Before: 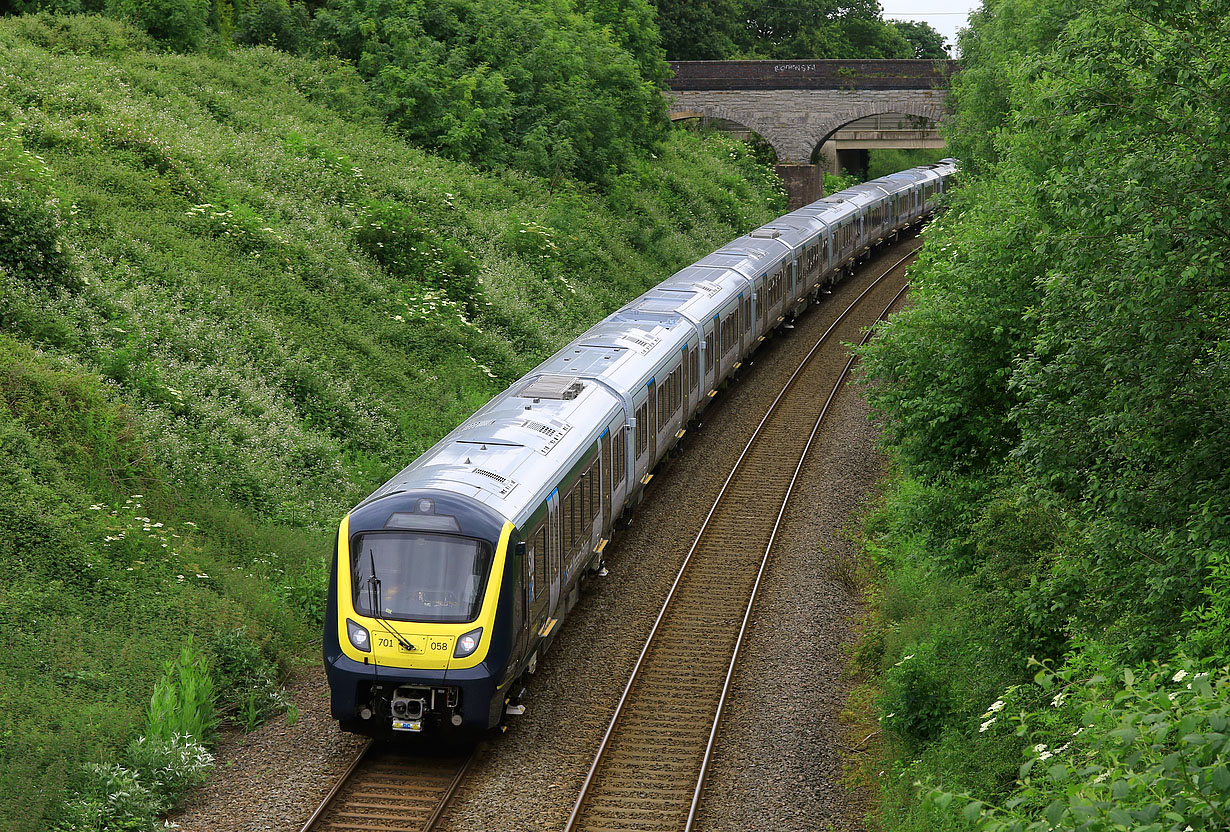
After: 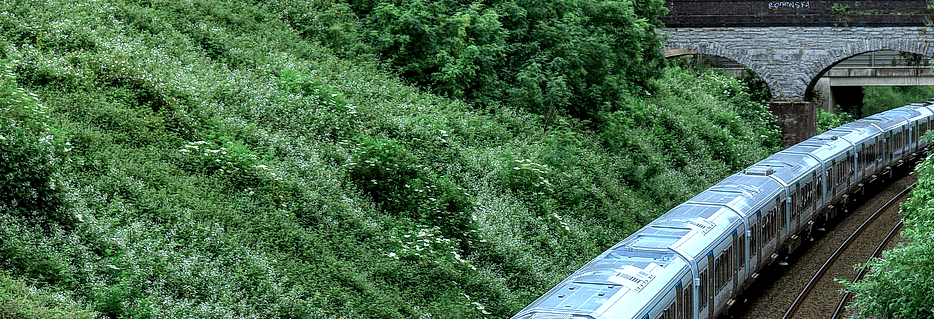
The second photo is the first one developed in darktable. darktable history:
color correction: highlights a* -9.55, highlights b* -21.01
crop: left 0.539%, top 7.646%, right 23.462%, bottom 53.937%
contrast brightness saturation: contrast 0.029, brightness -0.032
local contrast: highlights 18%, detail 187%
